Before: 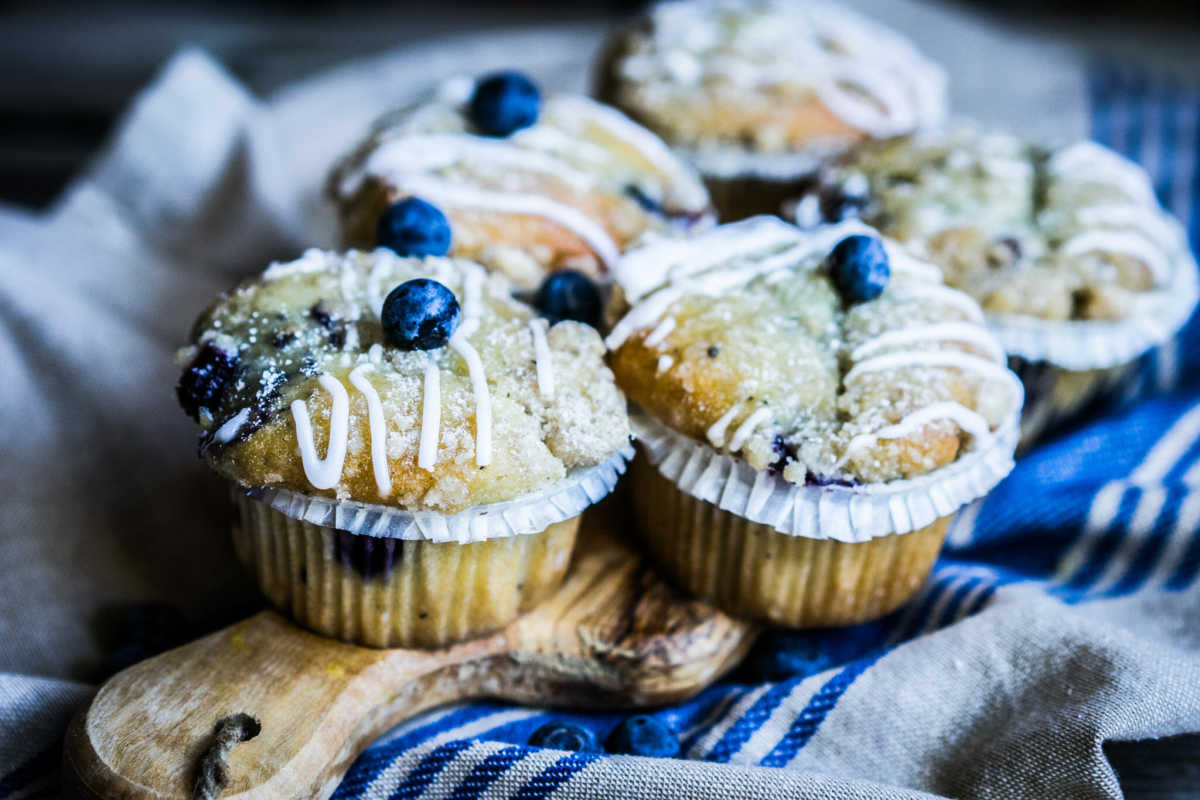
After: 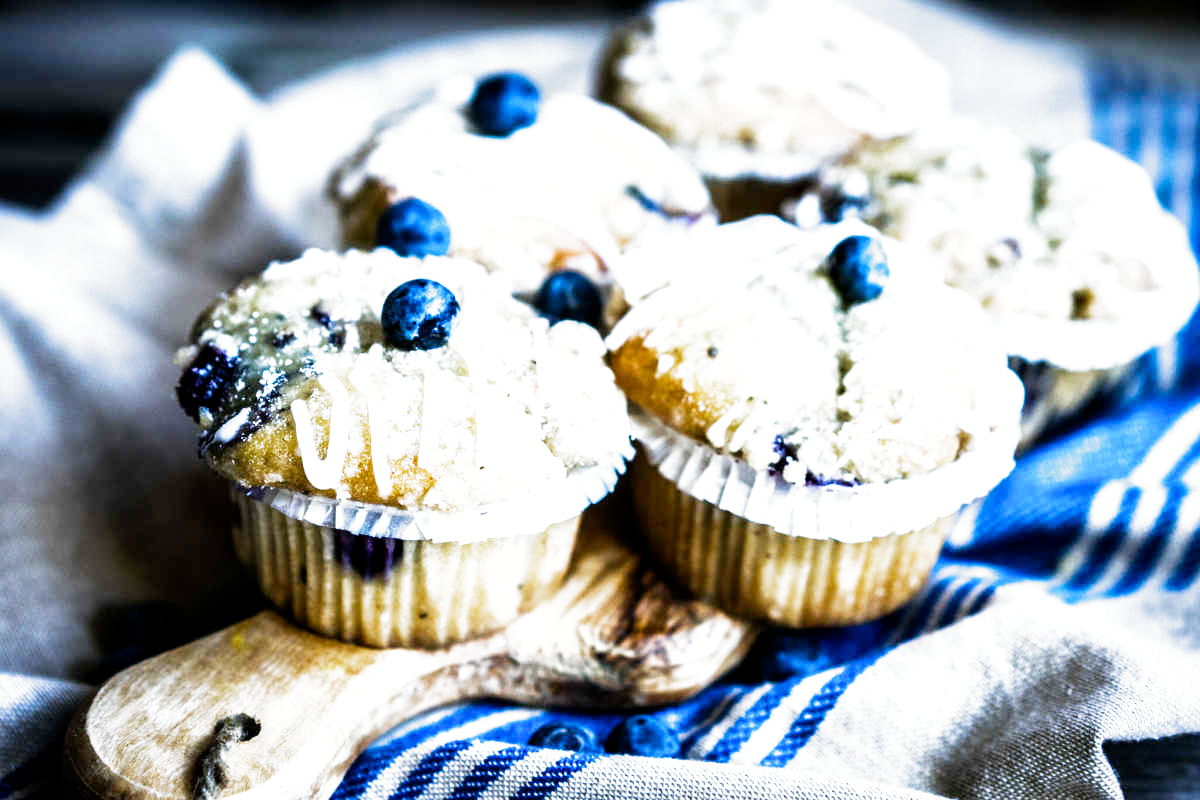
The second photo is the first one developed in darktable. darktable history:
exposure: black level correction 0, exposure 1.666 EV, compensate highlight preservation false
filmic rgb: middle gray luminance 21.89%, black relative exposure -14.03 EV, white relative exposure 2.95 EV, threshold 2.96 EV, target black luminance 0%, hardness 8.78, latitude 60.31%, contrast 1.205, highlights saturation mix 4.75%, shadows ↔ highlights balance 41.06%, add noise in highlights 0.001, preserve chrominance no, color science v3 (2019), use custom middle-gray values true, contrast in highlights soft, enable highlight reconstruction true
